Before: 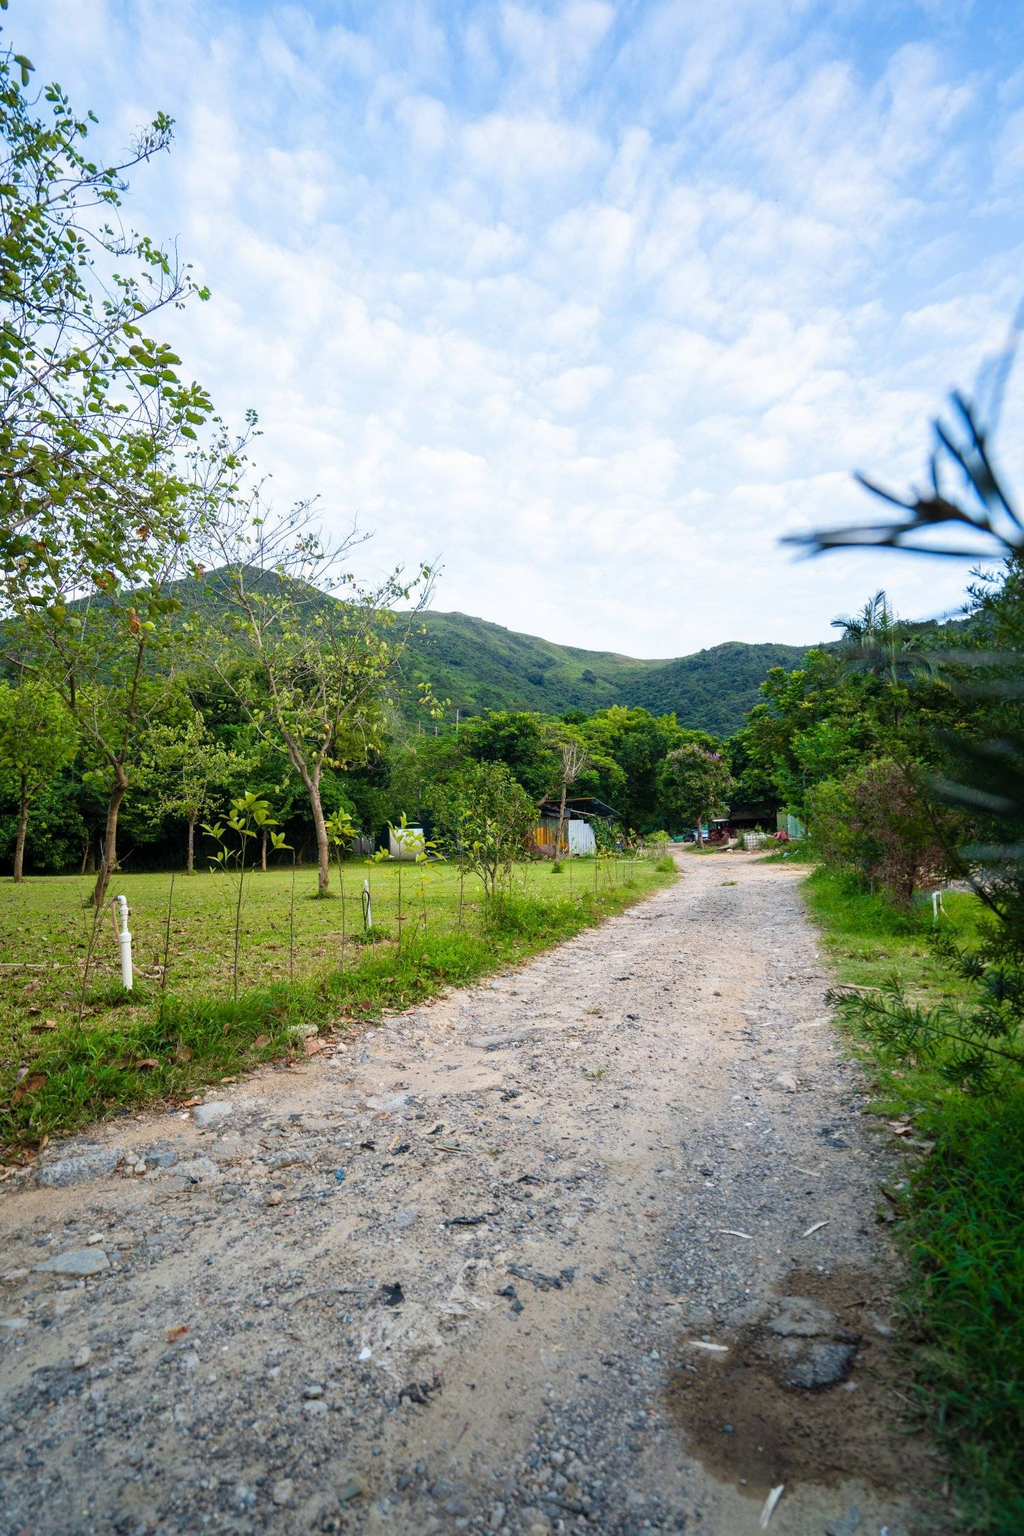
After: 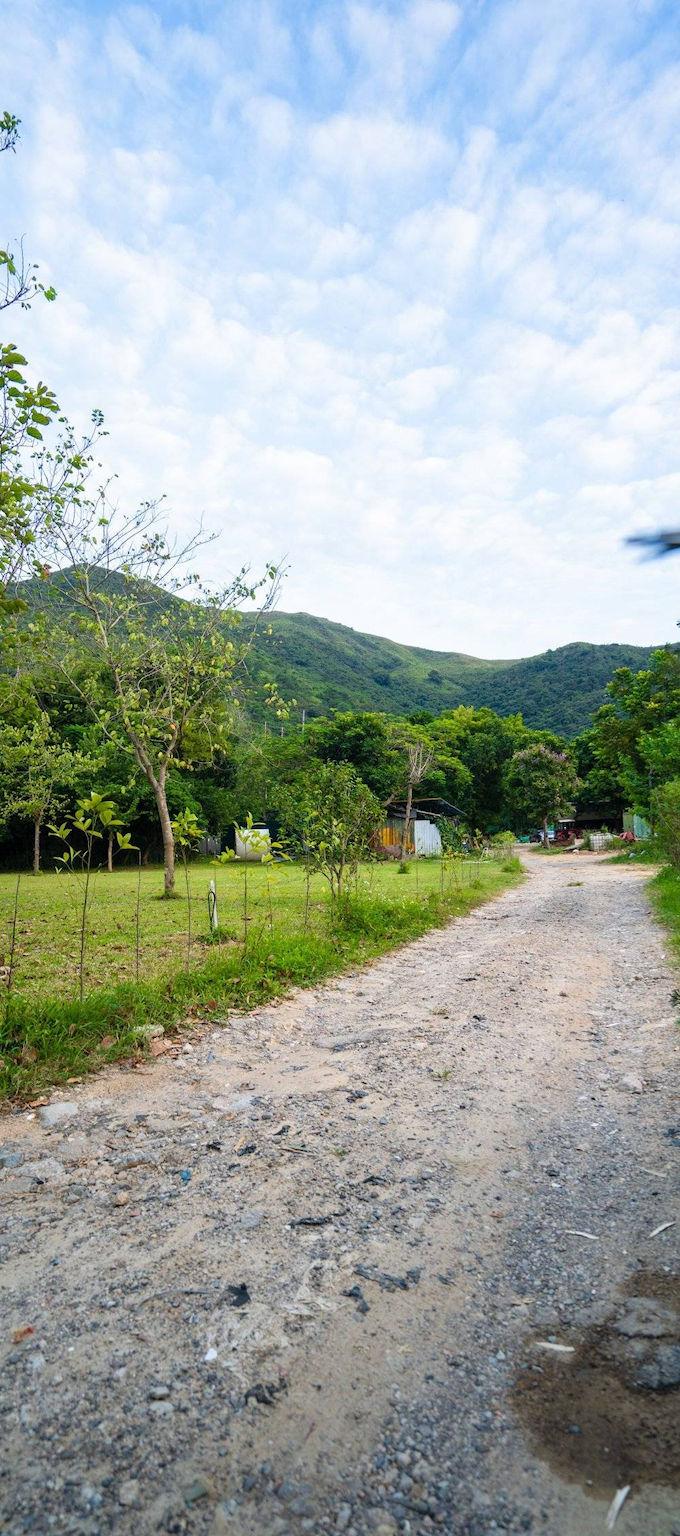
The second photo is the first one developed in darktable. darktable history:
crop and rotate: left 15.103%, right 18.434%
